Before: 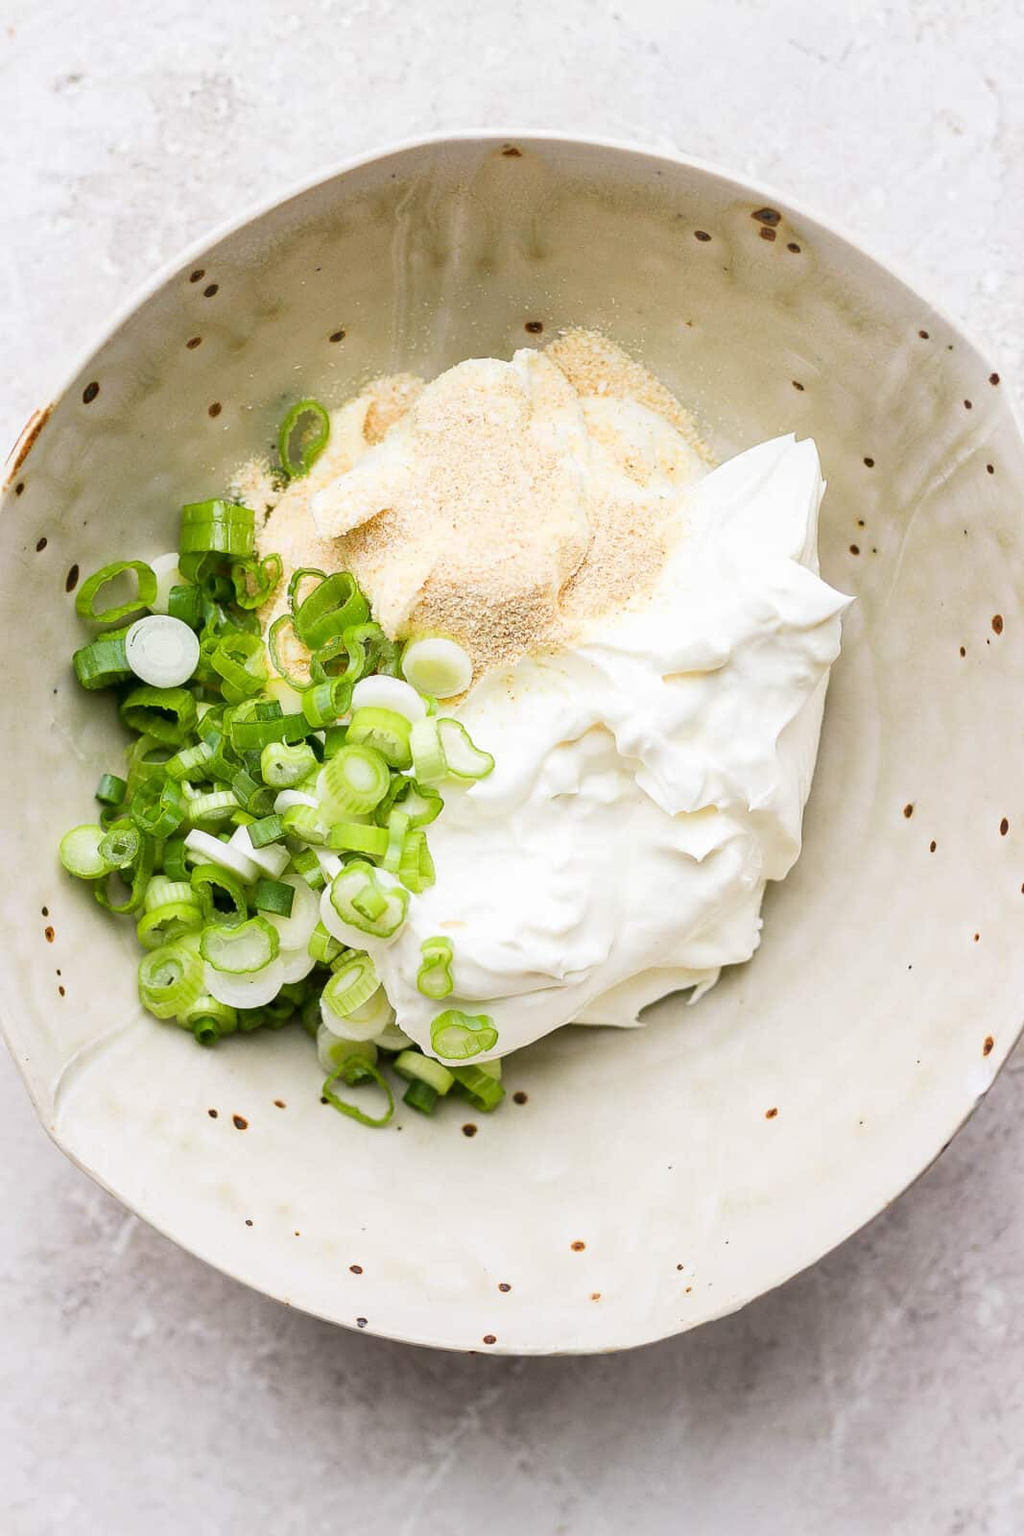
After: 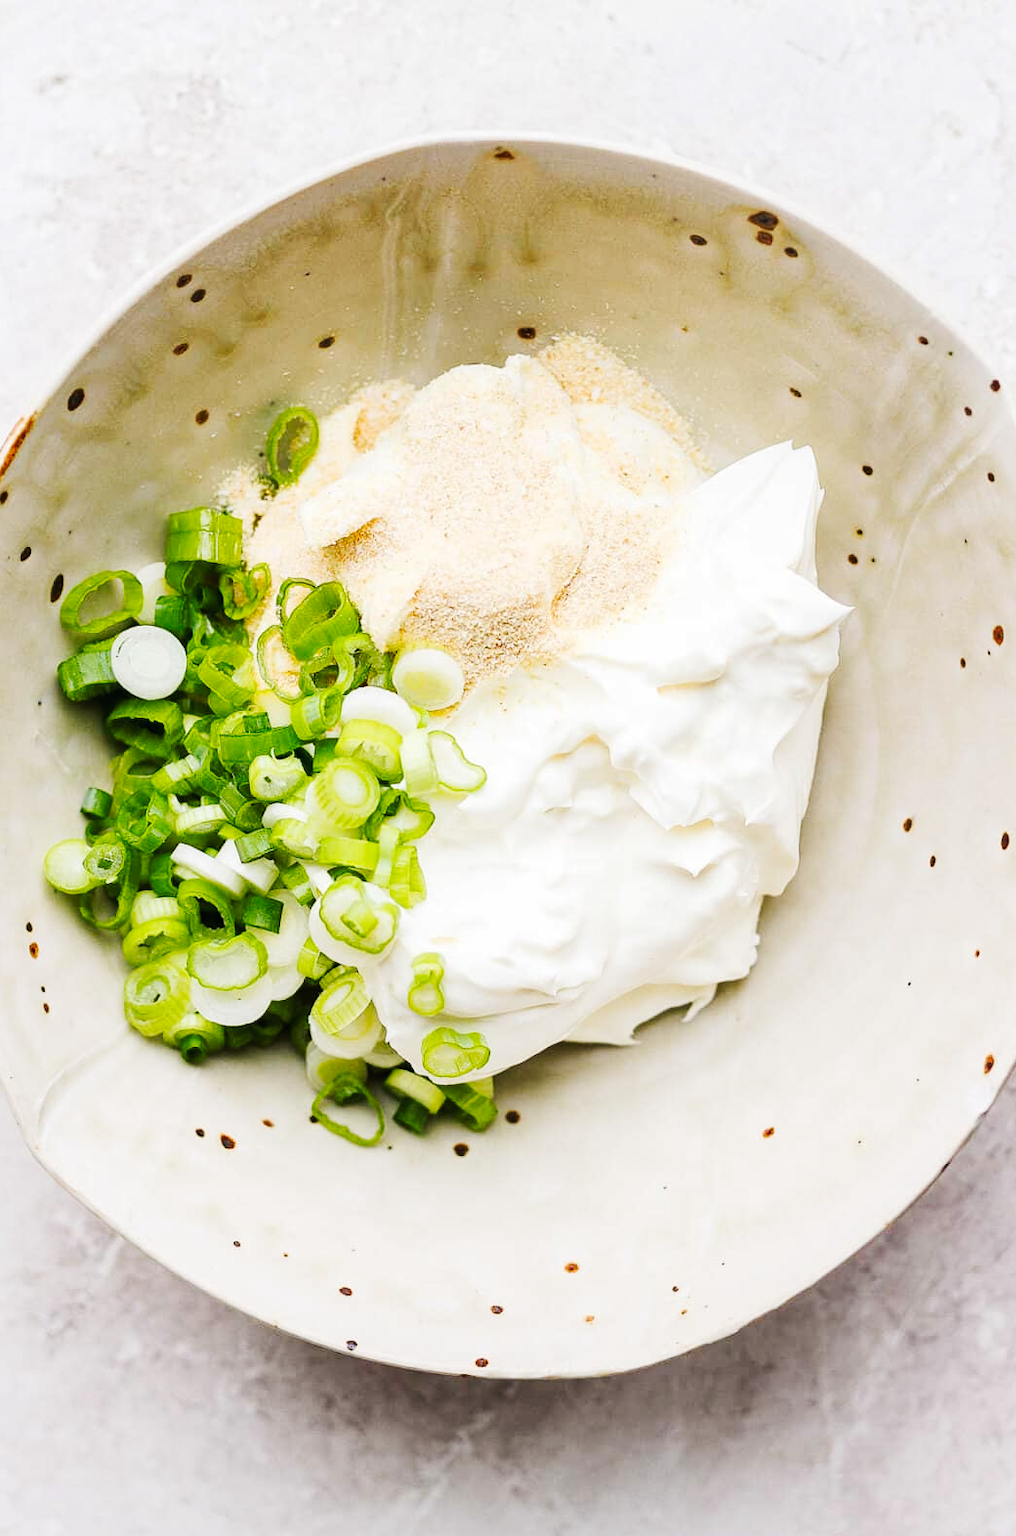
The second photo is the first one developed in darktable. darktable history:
tone curve: curves: ch0 [(0, 0) (0.003, 0.008) (0.011, 0.011) (0.025, 0.018) (0.044, 0.028) (0.069, 0.039) (0.1, 0.056) (0.136, 0.081) (0.177, 0.118) (0.224, 0.164) (0.277, 0.223) (0.335, 0.3) (0.399, 0.399) (0.468, 0.51) (0.543, 0.618) (0.623, 0.71) (0.709, 0.79) (0.801, 0.865) (0.898, 0.93) (1, 1)], preserve colors none
crop and rotate: left 1.638%, right 0.773%, bottom 1.669%
